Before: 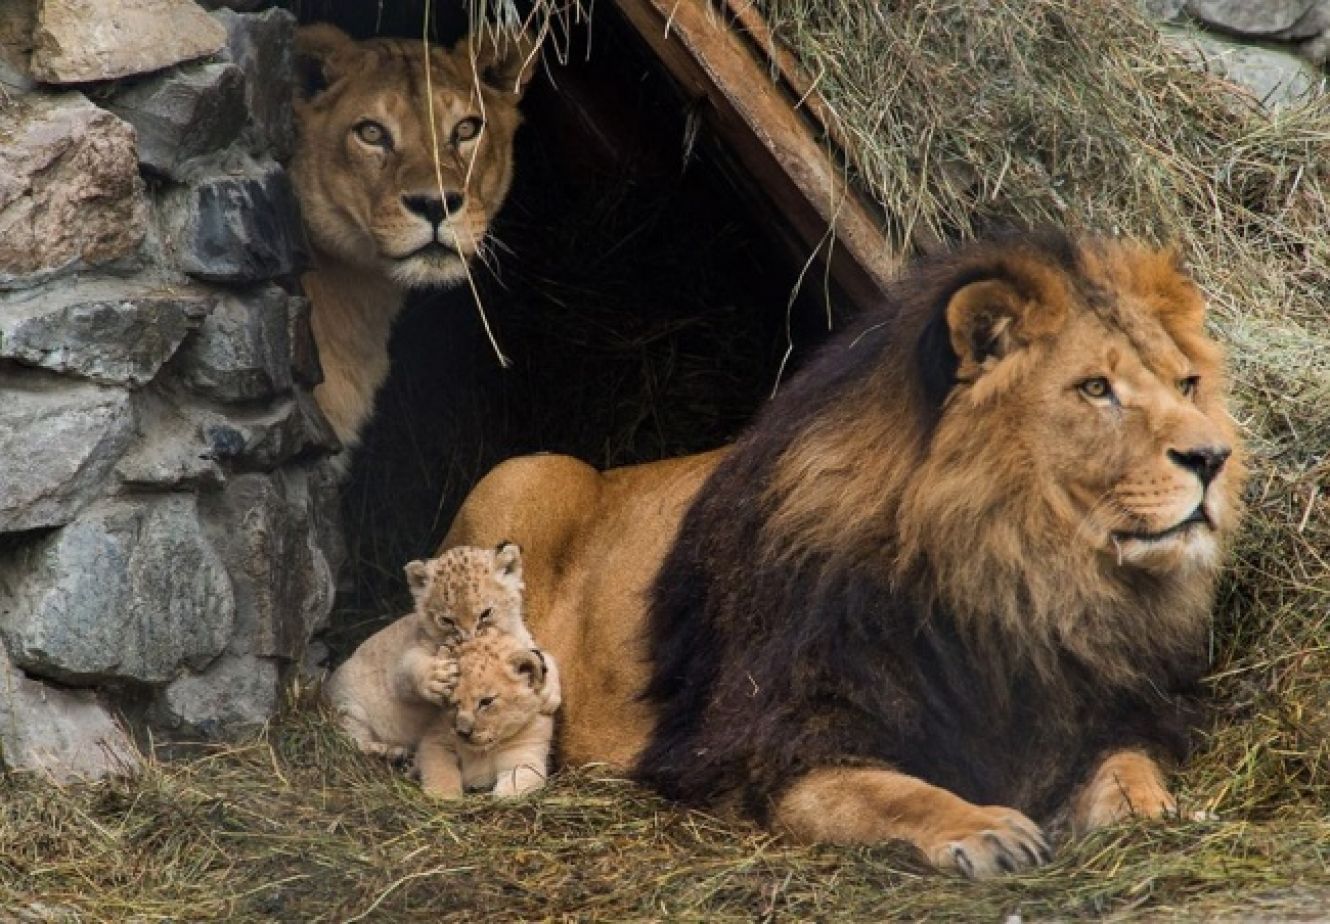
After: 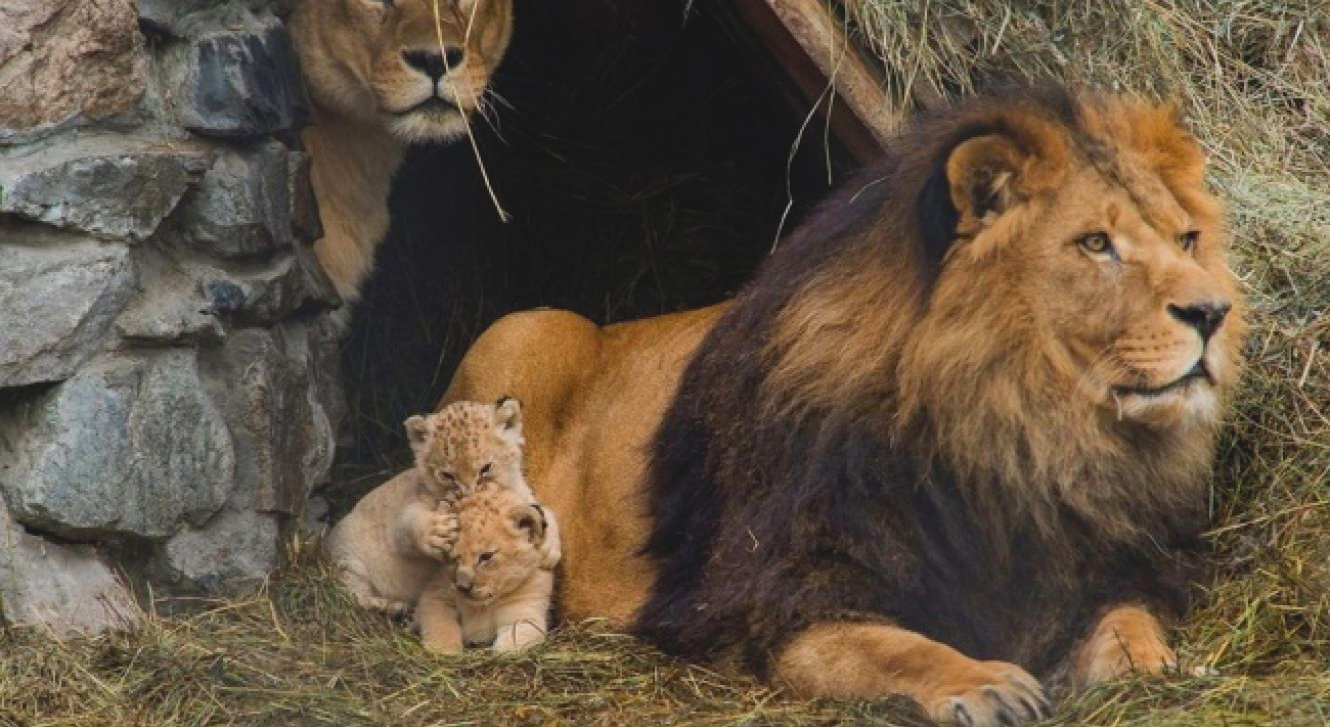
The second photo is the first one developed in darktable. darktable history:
lowpass: radius 0.1, contrast 0.85, saturation 1.1, unbound 0
crop and rotate: top 15.774%, bottom 5.506%
